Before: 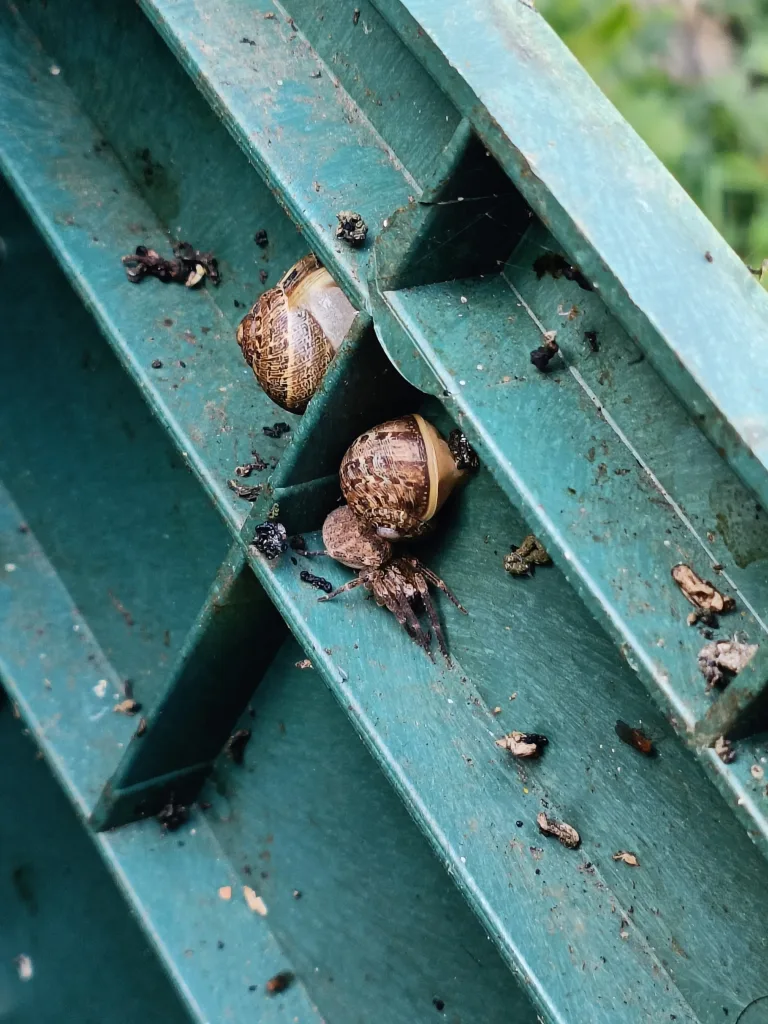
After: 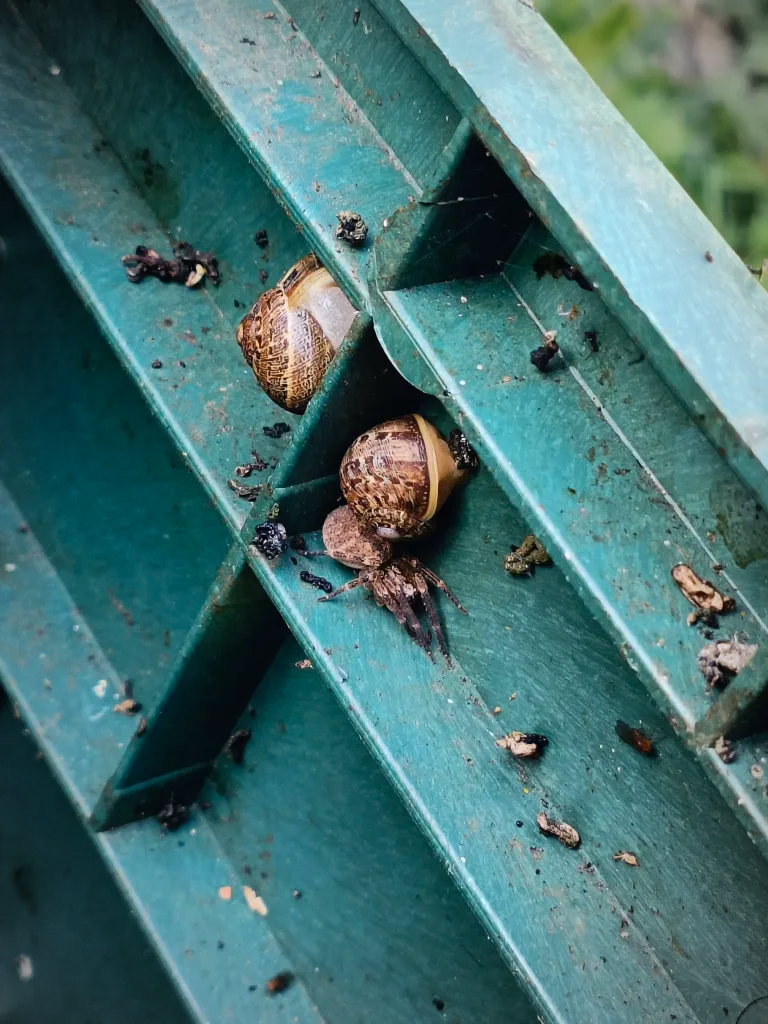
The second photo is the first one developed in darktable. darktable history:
vignetting: fall-off start 81.7%, fall-off radius 62.28%, brightness -0.575, automatic ratio true, width/height ratio 1.423
color balance rgb: shadows lift › chroma 1.764%, shadows lift › hue 262.06°, perceptual saturation grading › global saturation 19.667%
